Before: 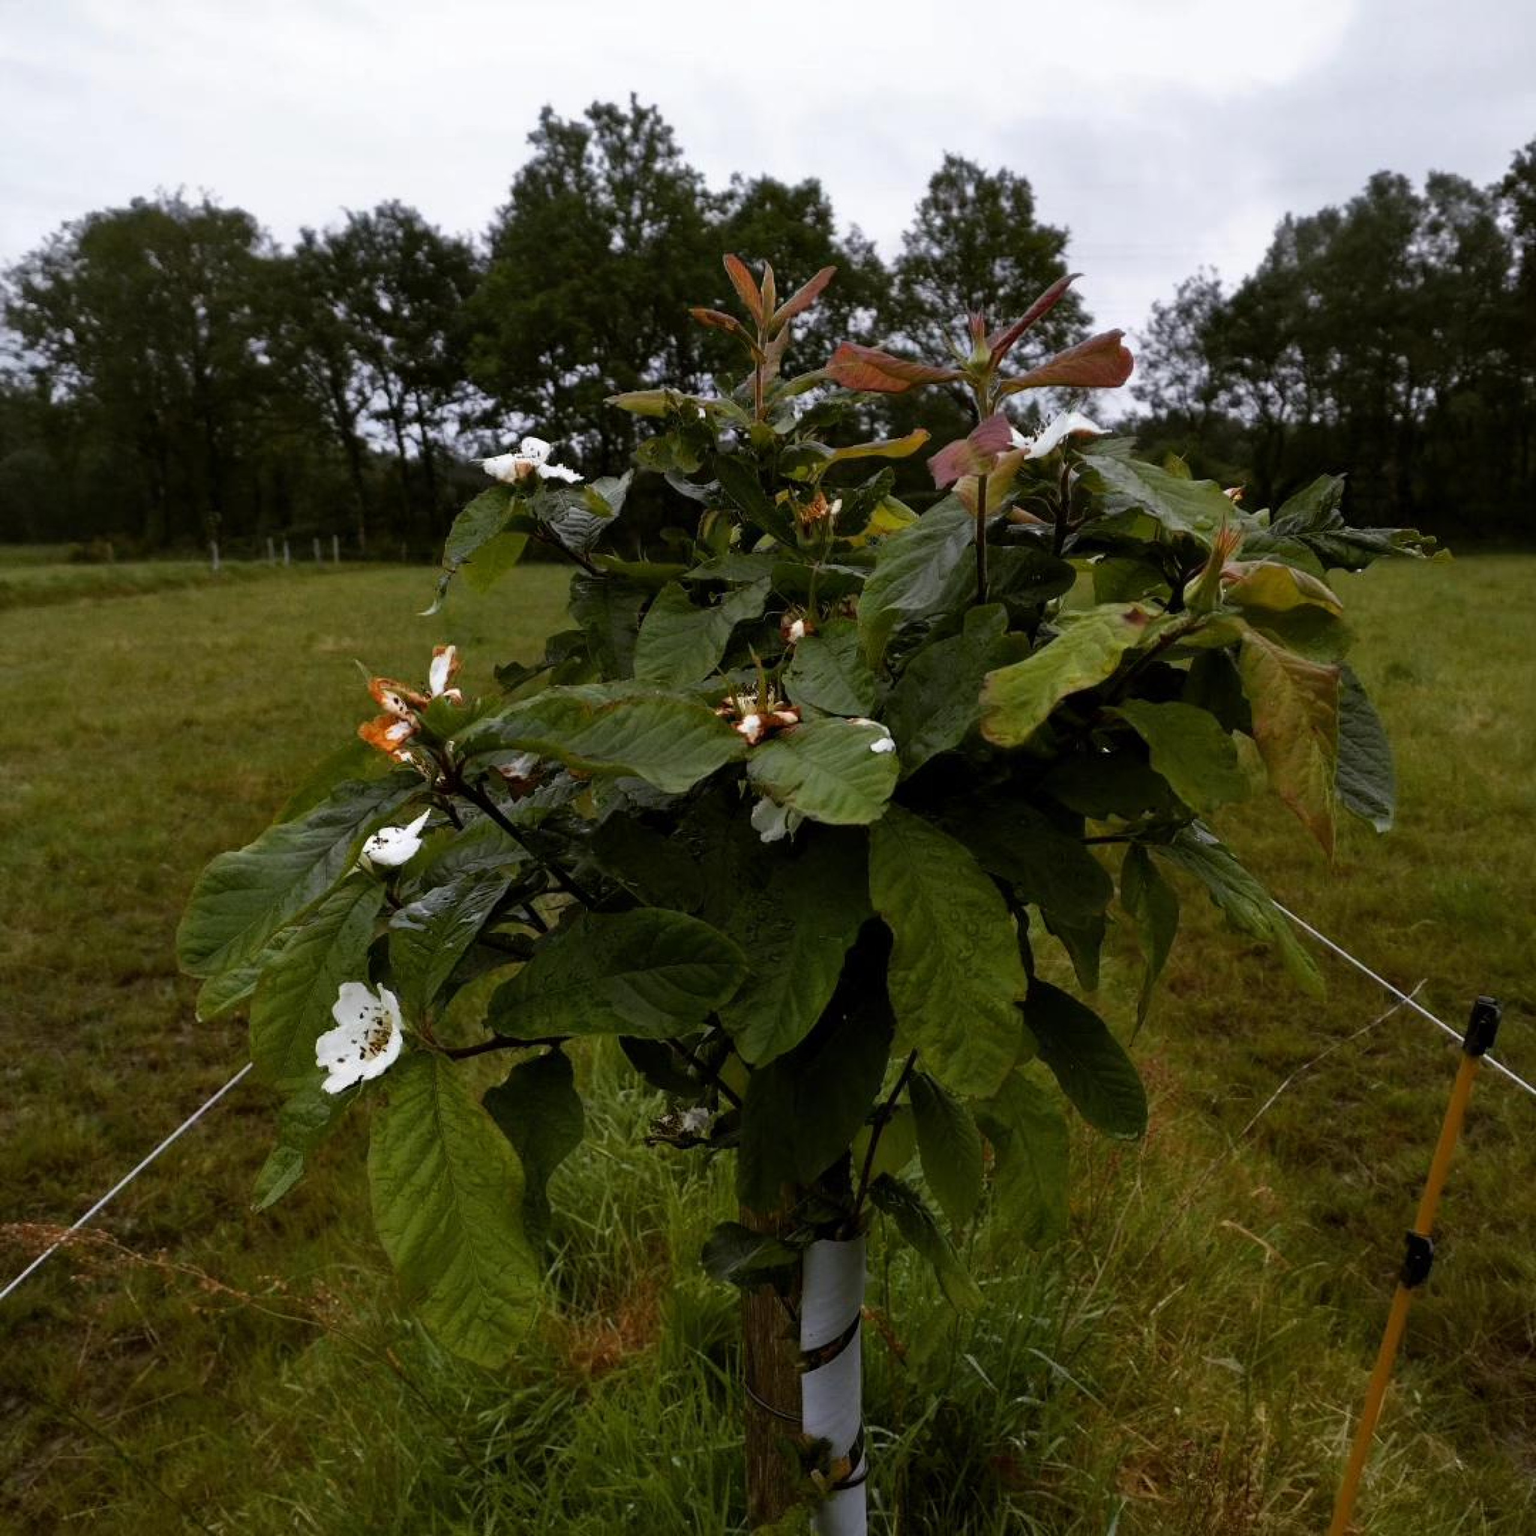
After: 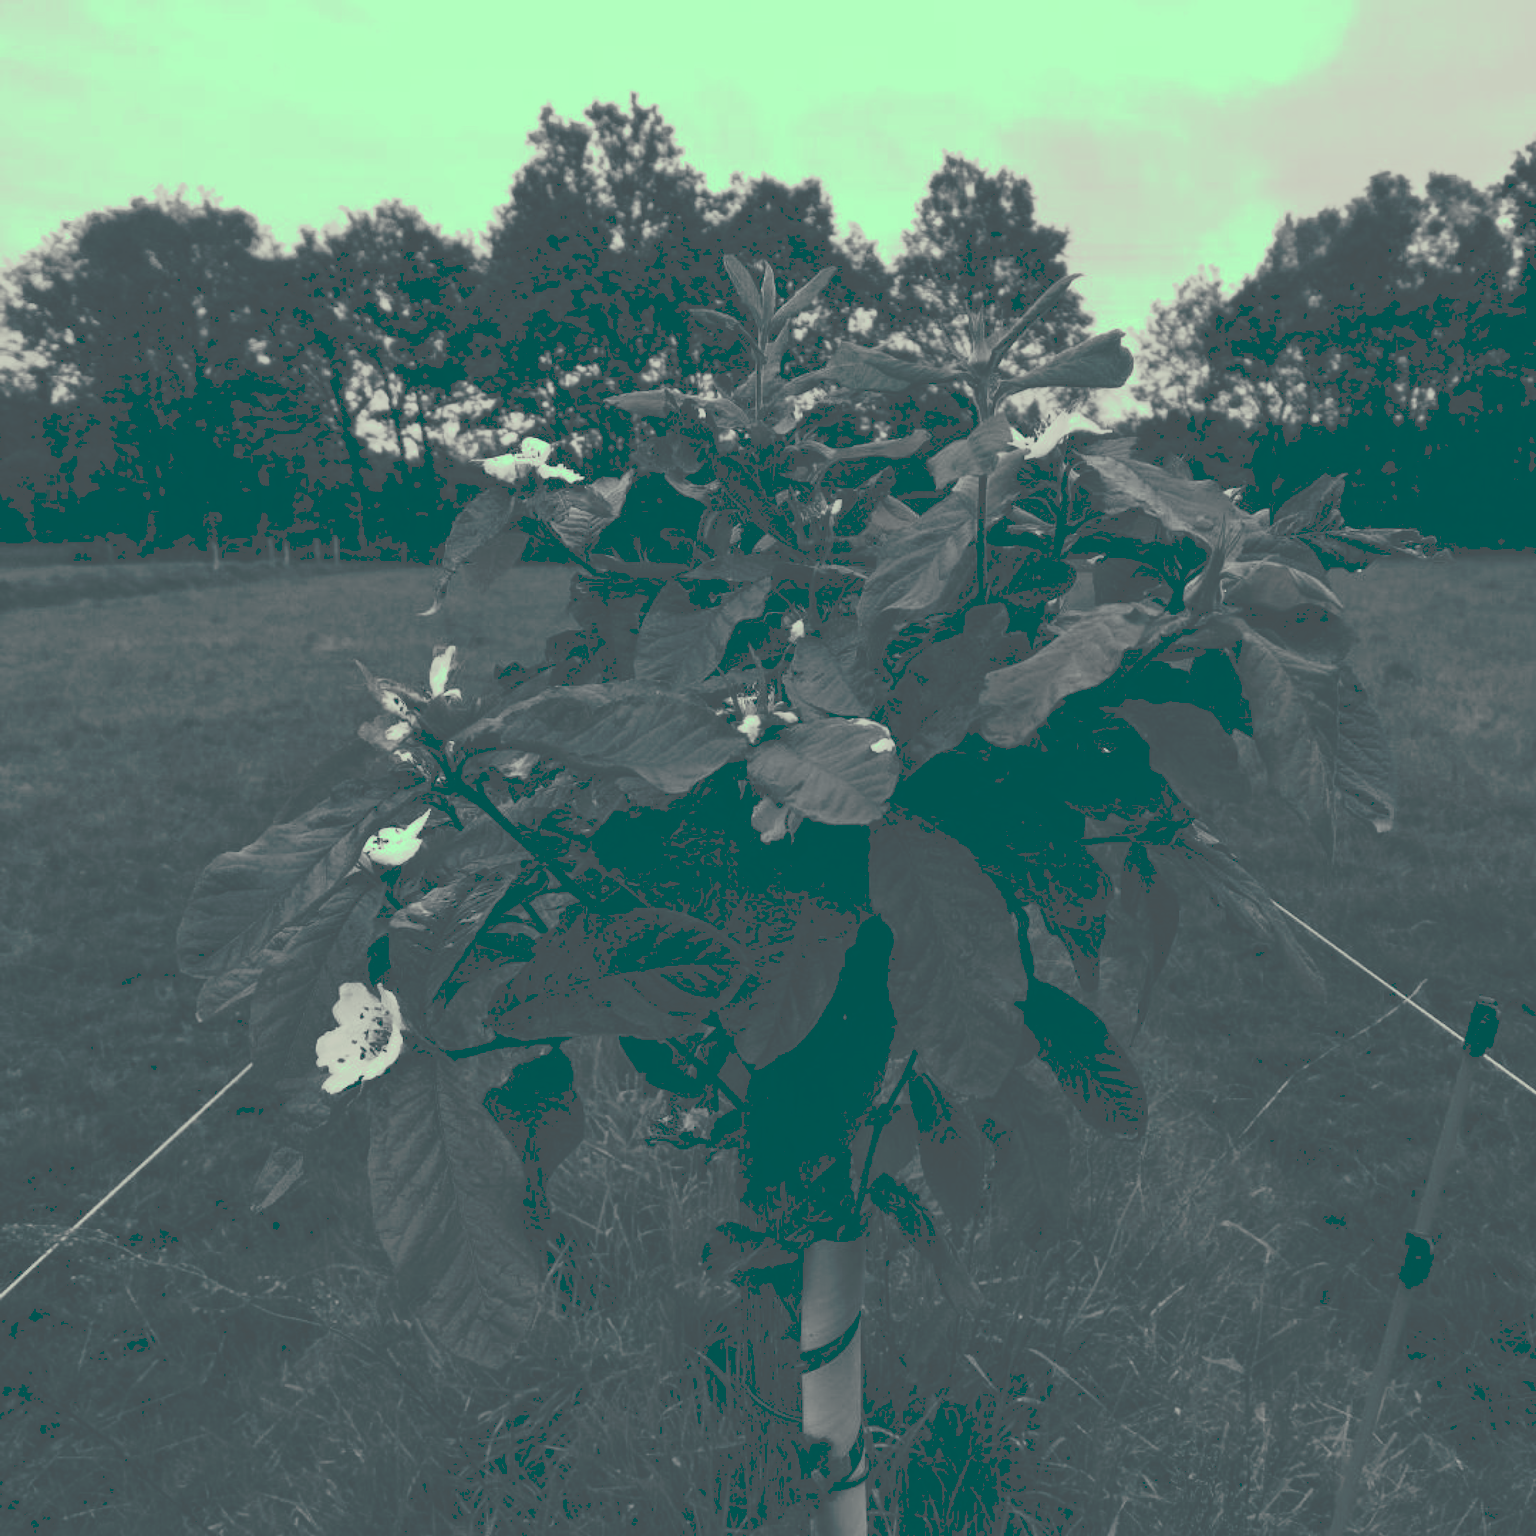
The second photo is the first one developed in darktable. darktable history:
tone curve: curves: ch0 [(0, 0) (0.003, 0.313) (0.011, 0.317) (0.025, 0.317) (0.044, 0.322) (0.069, 0.327) (0.1, 0.335) (0.136, 0.347) (0.177, 0.364) (0.224, 0.384) (0.277, 0.421) (0.335, 0.459) (0.399, 0.501) (0.468, 0.554) (0.543, 0.611) (0.623, 0.679) (0.709, 0.751) (0.801, 0.804) (0.898, 0.844) (1, 1)], preserve colors none
color look up table: target L [96.32, 85.82, 85.3, 79.34, 77.87, 71.18, 60.09, 57.87, 45.05, 52.27, 46.21, 36.18, 24.13, 11.86, 203.48, 76.49, 54.89, 60.94, 57.76, 59.54, 45.15, 26.61, 32.88, 27.75, 11.28, 7.296, 97.99, 84.56, 96.49, 81.69, 73.77, 85.3, 90.82, 69.05, 66.63, 45.85, 37.84, 55.74, 31.02, 13.15, 91.03, 99.3, 86.02, 80.24, 74.42, 59.51, 55.37, 59.11, 34.69], target a [-26.49, -6.396, -5.406, -5.841, -5.749, -2.814, -3.149, -2.399, -3.689, -2.978, -4.06, -3.941, -6.992, -19.27, 0, -5.182, -3.047, -2.437, -2.954, -3.342, -3.105, -6.076, -6.482, -5.952, -25.05, -21.43, -21.73, -5.341, -25.76, -5.106, -4.376, -5.406, -12.58, -3.834, -2.838, -3.285, -6.21, -3.413, -5.711, -22.23, -11.67, -12.14, -5.421, -5.185, -5.159, -3.489, -3.298, -2.373, -4.782], target b [28.44, 15.39, 14.65, 12.13, 11.38, 6.228, 3.158, 2.857, -0.568, 1.248, 0.299, -3.747, -4.286, -9.867, -0.002, 9.748, 1.845, 3.194, 2.678, 2.986, -0.393, -3.672, -2.919, -3.983, -10.12, -10.8, 30.01, 14.64, 28.71, 13.46, 7.263, 14.65, 20.23, 5.689, 4.381, -0.16, -1.784, 2.426, -4.162, -7.733, 19.48, 31.04, 14.63, 13.02, 7.736, 3.508, 1.884, 2.329, -2.592], num patches 49
